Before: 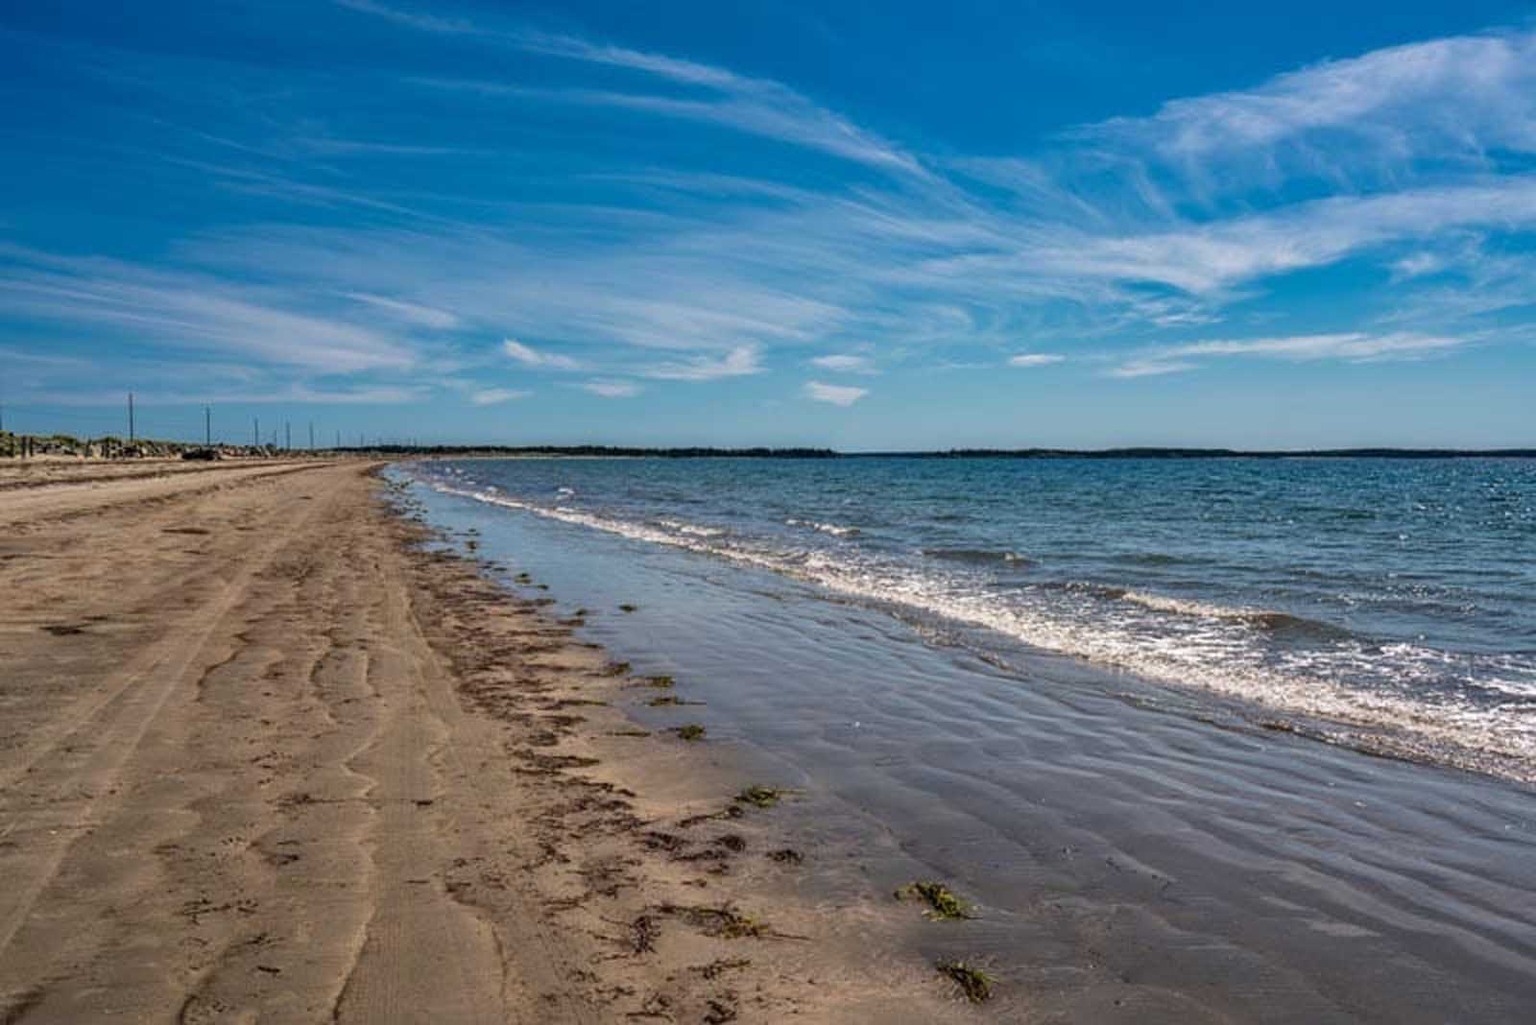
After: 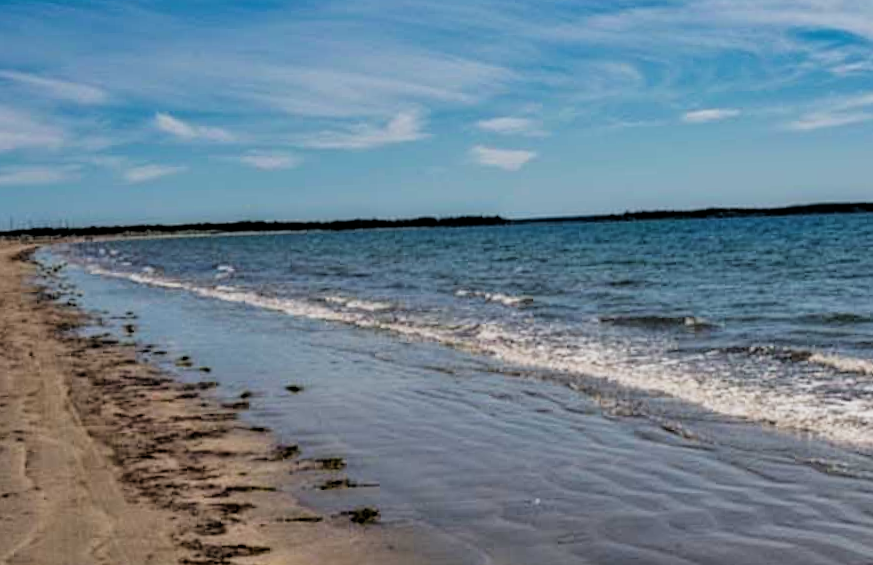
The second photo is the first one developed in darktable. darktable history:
rotate and perspective: rotation -2°, crop left 0.022, crop right 0.978, crop top 0.049, crop bottom 0.951
crop and rotate: left 22.13%, top 22.054%, right 22.026%, bottom 22.102%
filmic rgb: black relative exposure -3.86 EV, white relative exposure 3.48 EV, hardness 2.63, contrast 1.103
